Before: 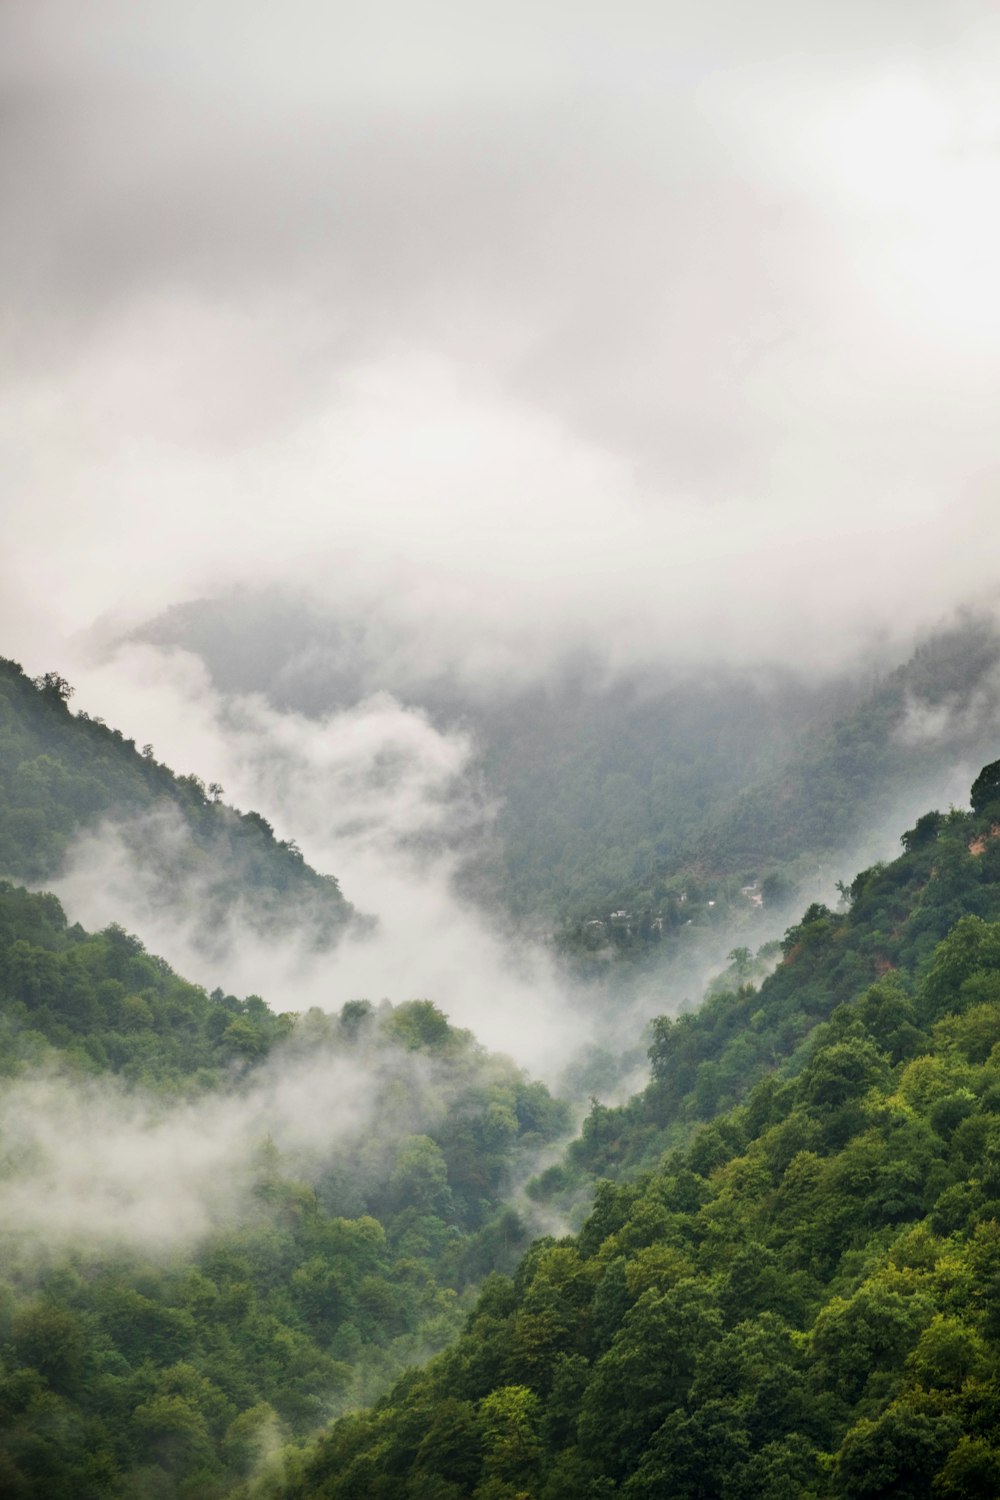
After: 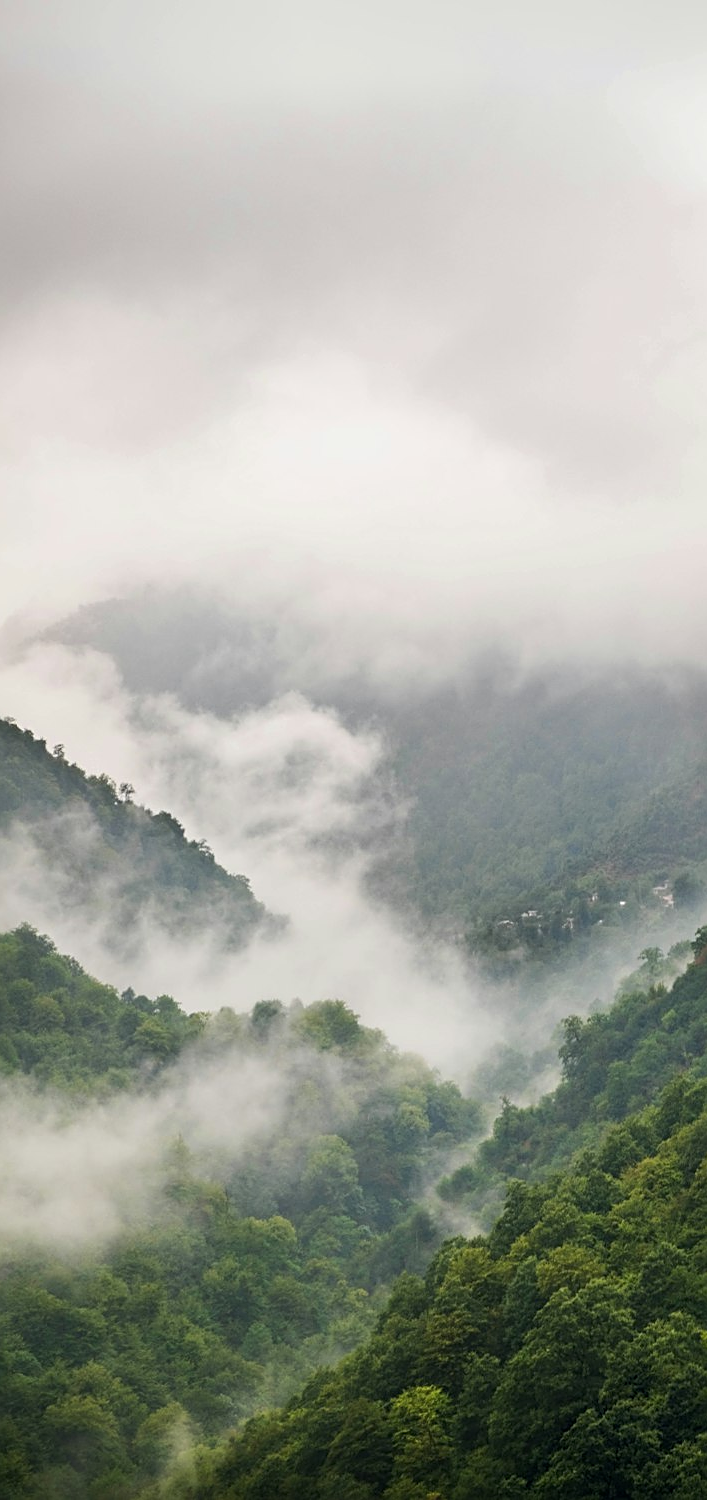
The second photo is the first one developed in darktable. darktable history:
crop and rotate: left 8.971%, right 20.316%
sharpen: on, module defaults
